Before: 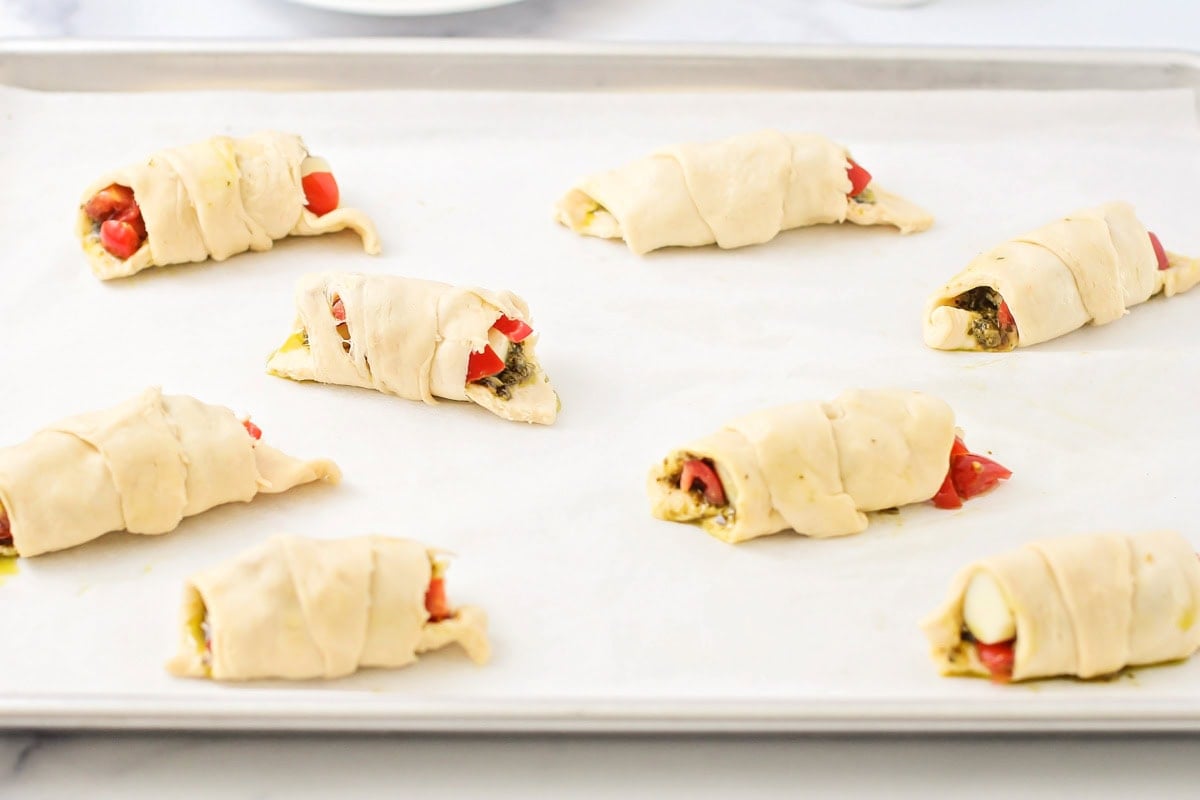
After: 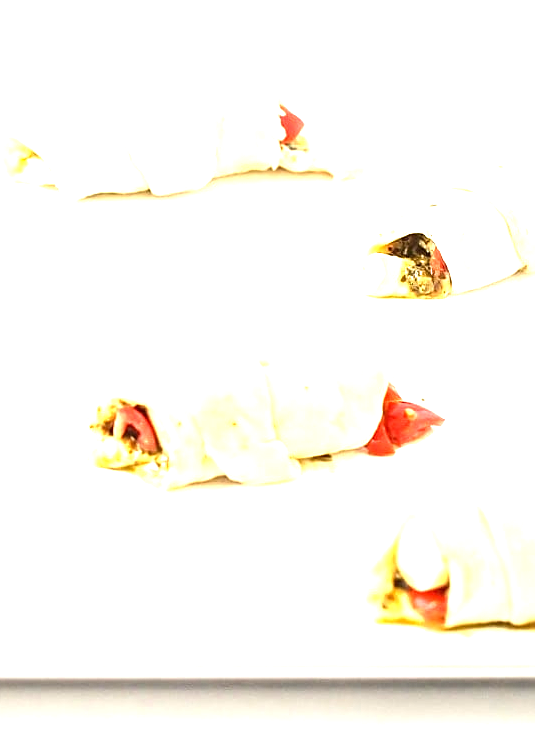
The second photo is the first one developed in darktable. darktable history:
sharpen: on, module defaults
crop: left 47.268%, top 6.695%, right 8.114%
exposure: black level correction 0, exposure 1.447 EV, compensate highlight preservation false
